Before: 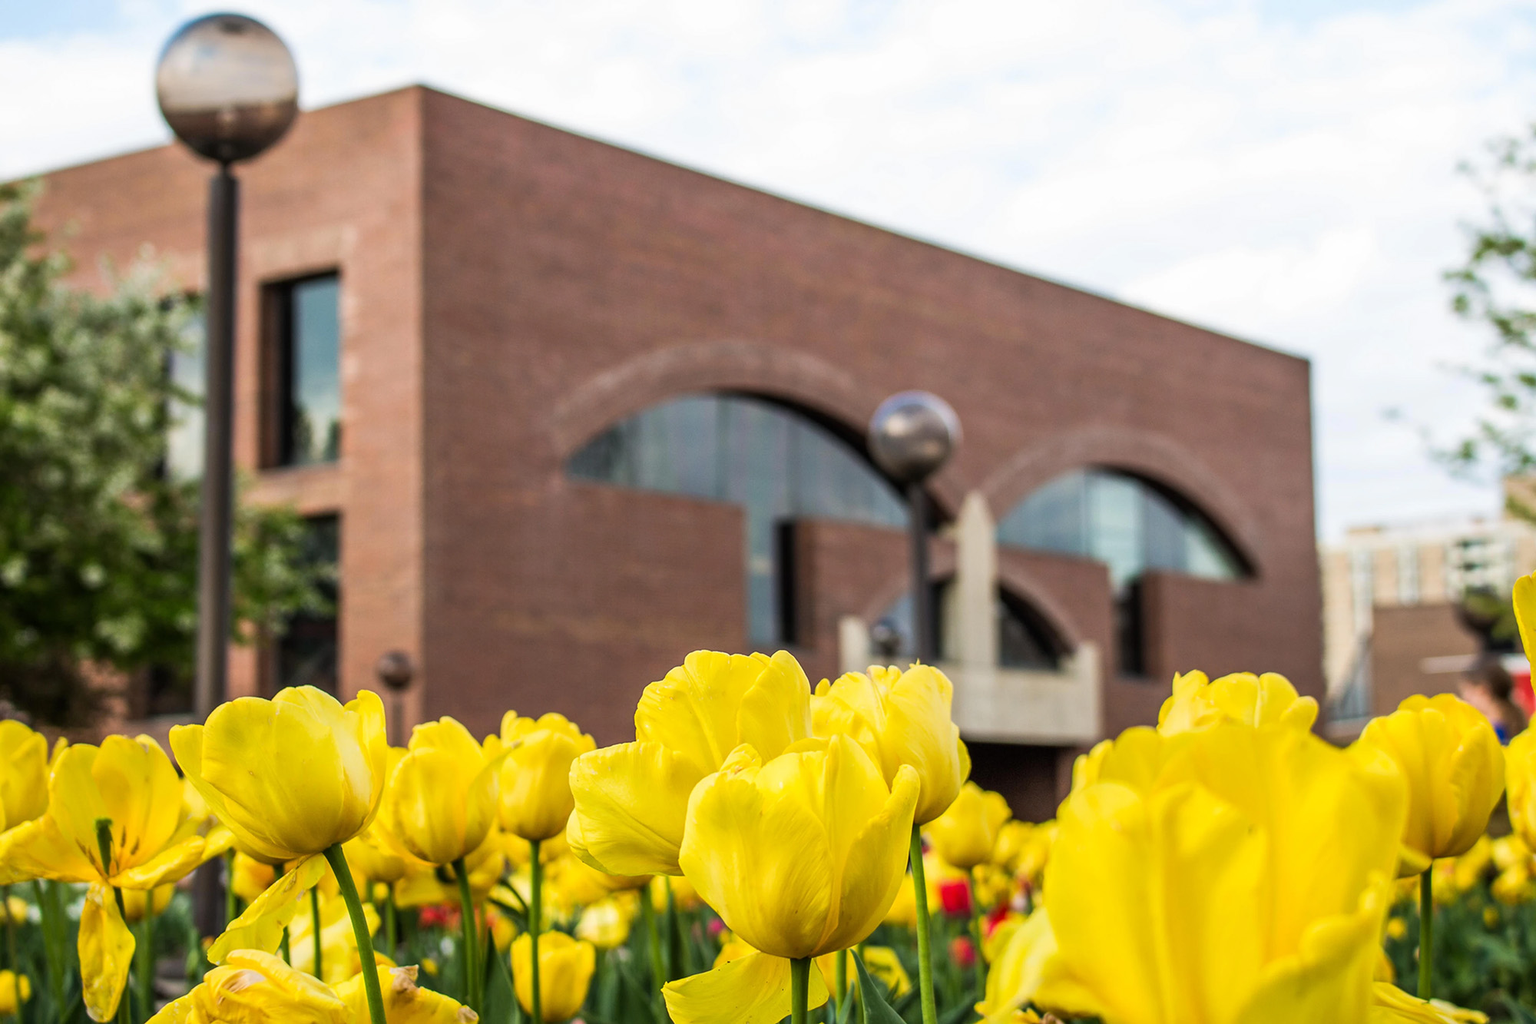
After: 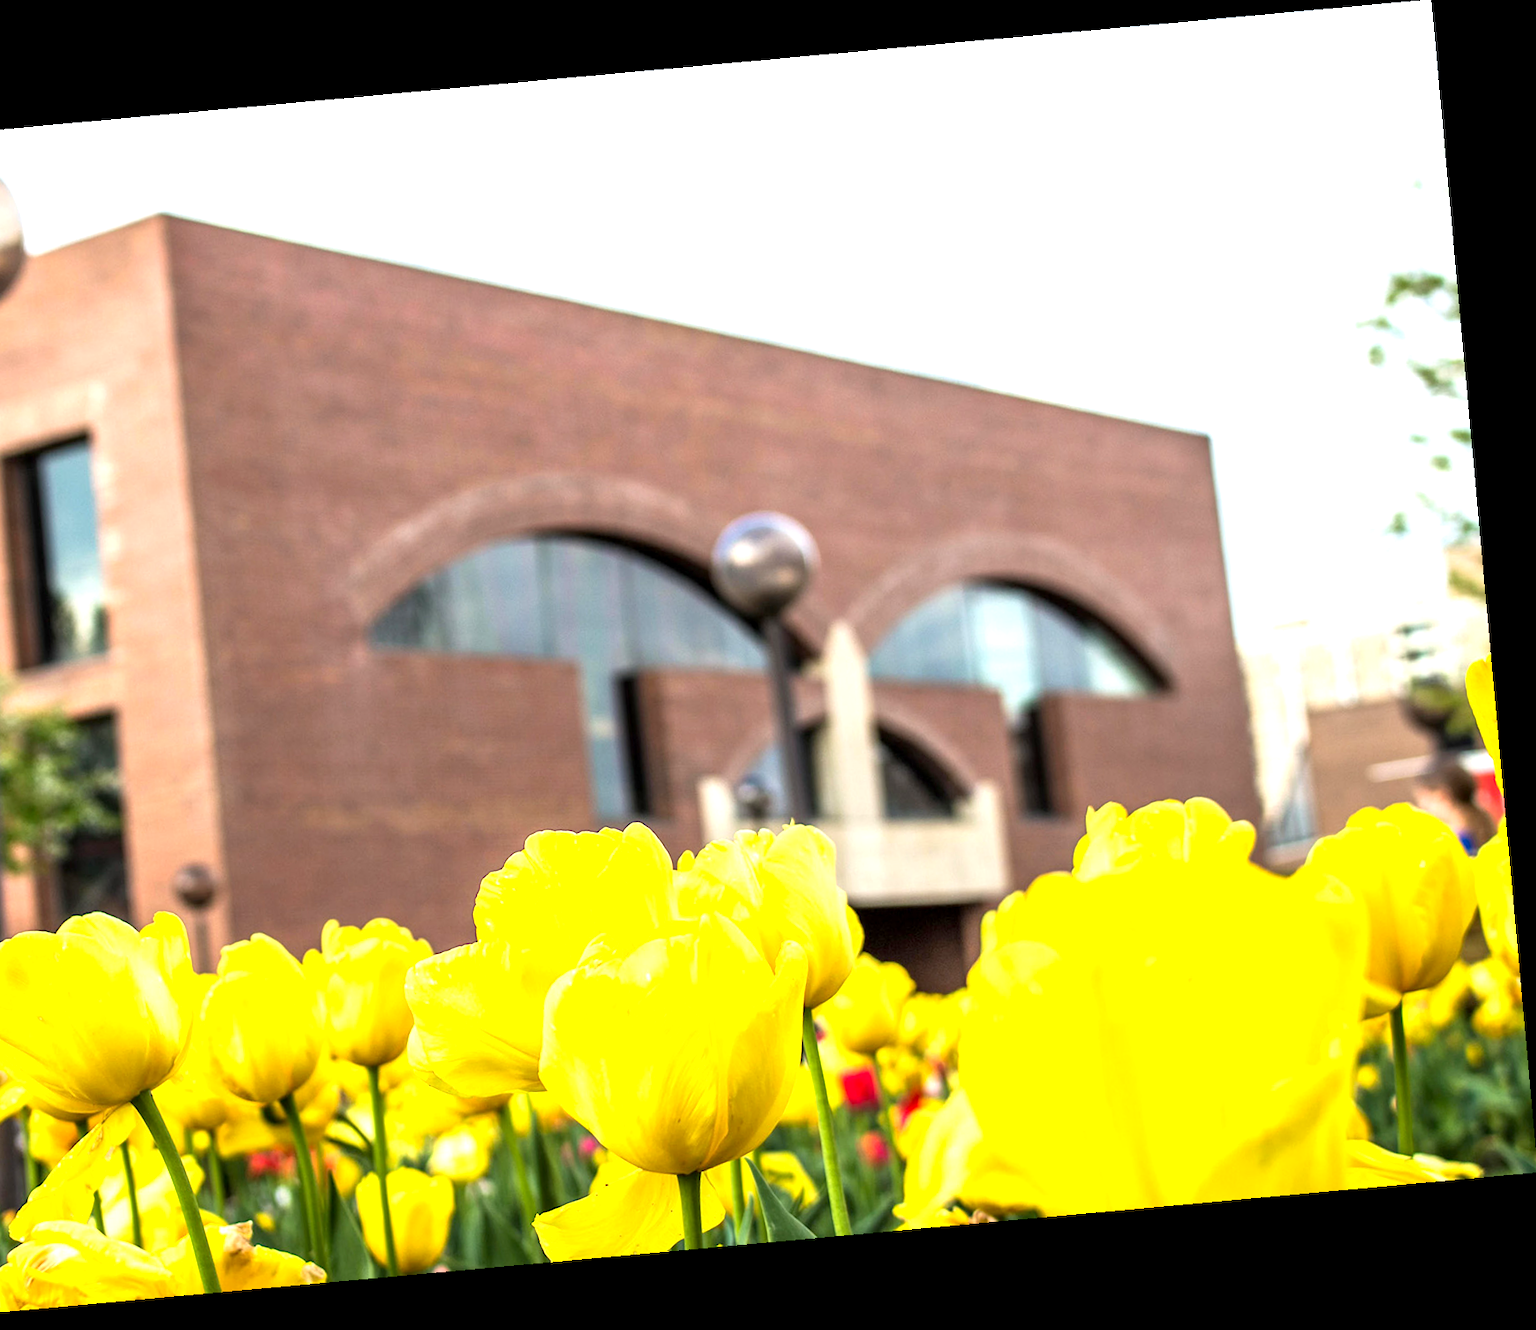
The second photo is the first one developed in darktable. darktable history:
rotate and perspective: rotation -5.2°, automatic cropping off
crop: left 17.582%, bottom 0.031%
exposure: black level correction 0.001, exposure 1 EV, compensate highlight preservation false
